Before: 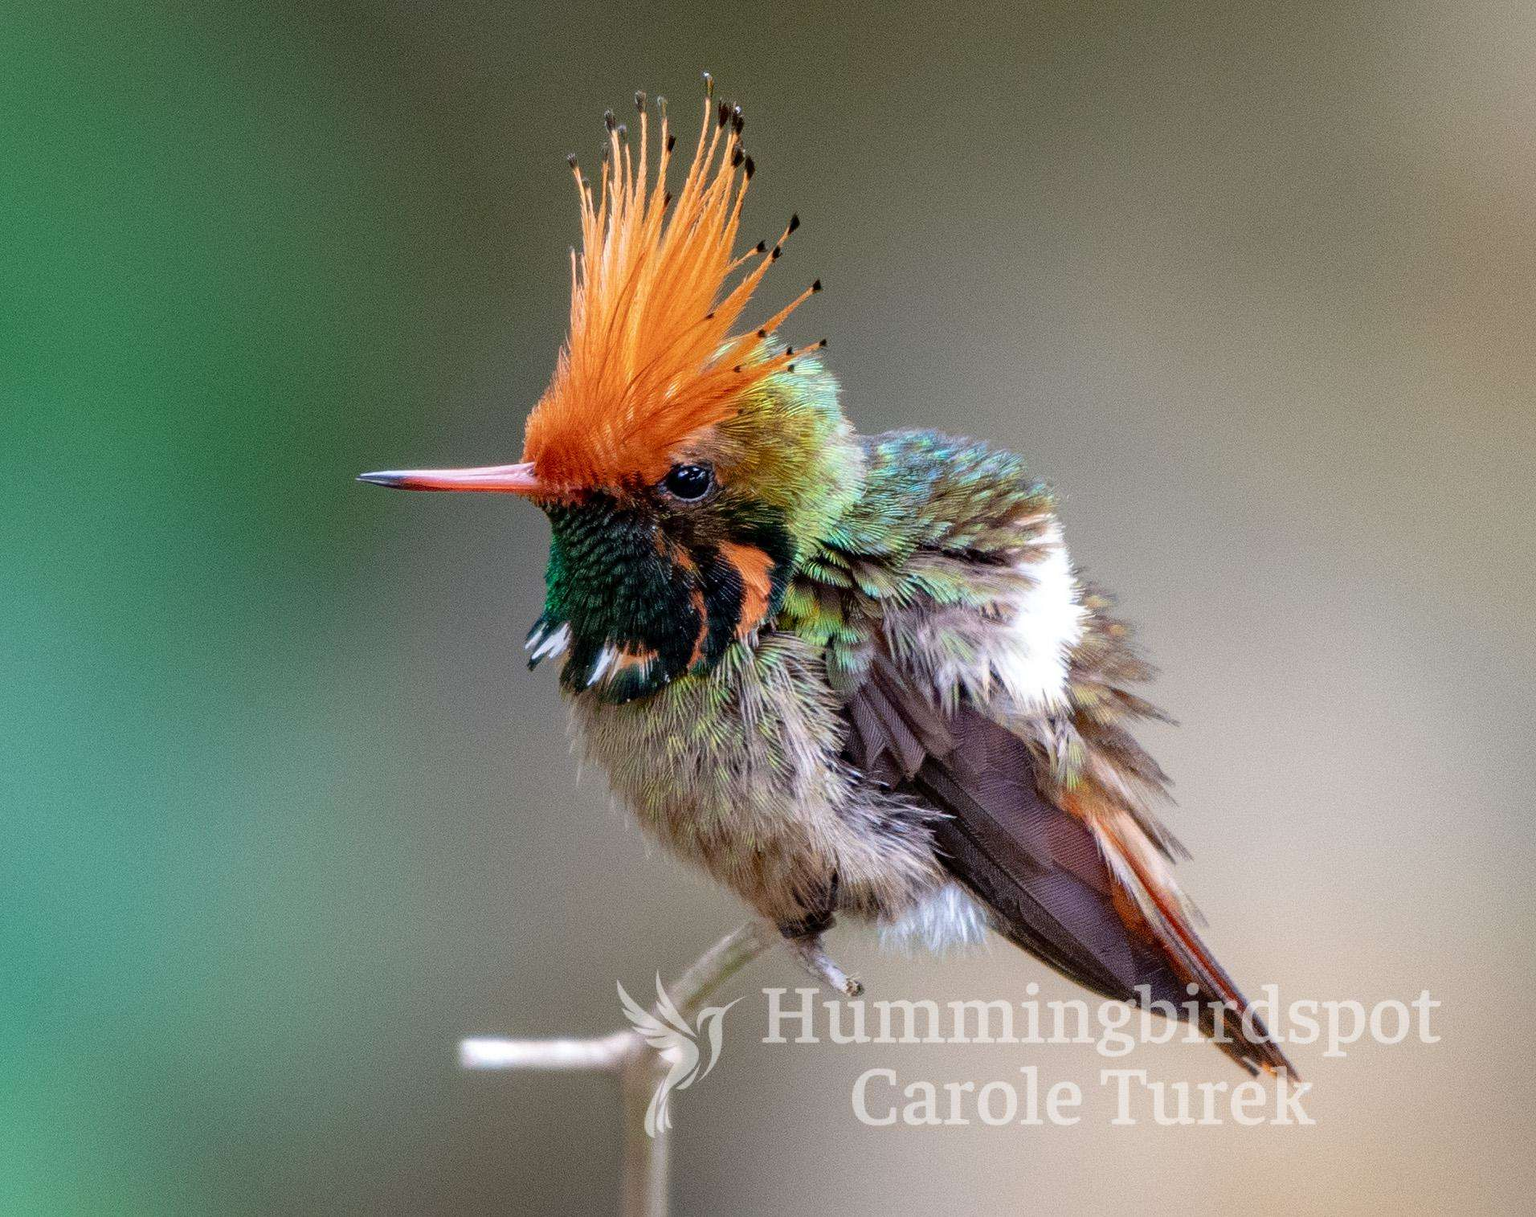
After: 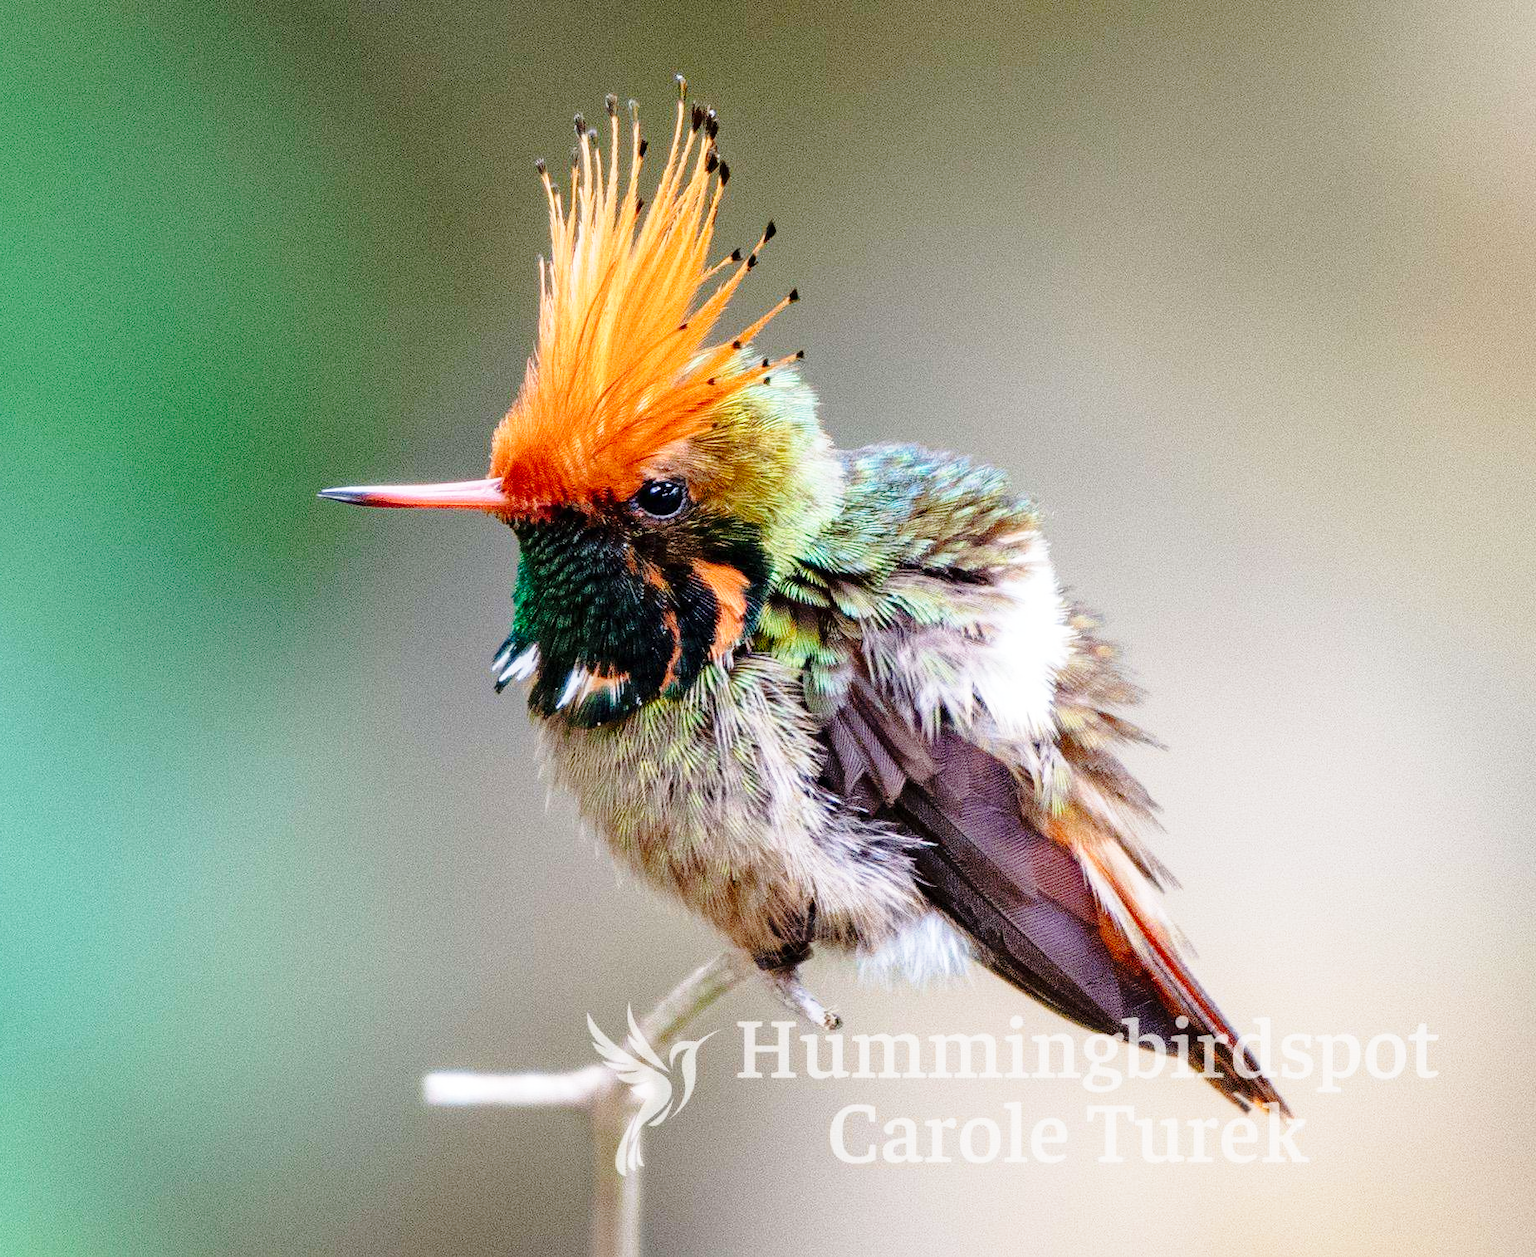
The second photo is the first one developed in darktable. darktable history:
crop and rotate: left 3.22%
base curve: curves: ch0 [(0, 0) (0.028, 0.03) (0.121, 0.232) (0.46, 0.748) (0.859, 0.968) (1, 1)], preserve colors none
